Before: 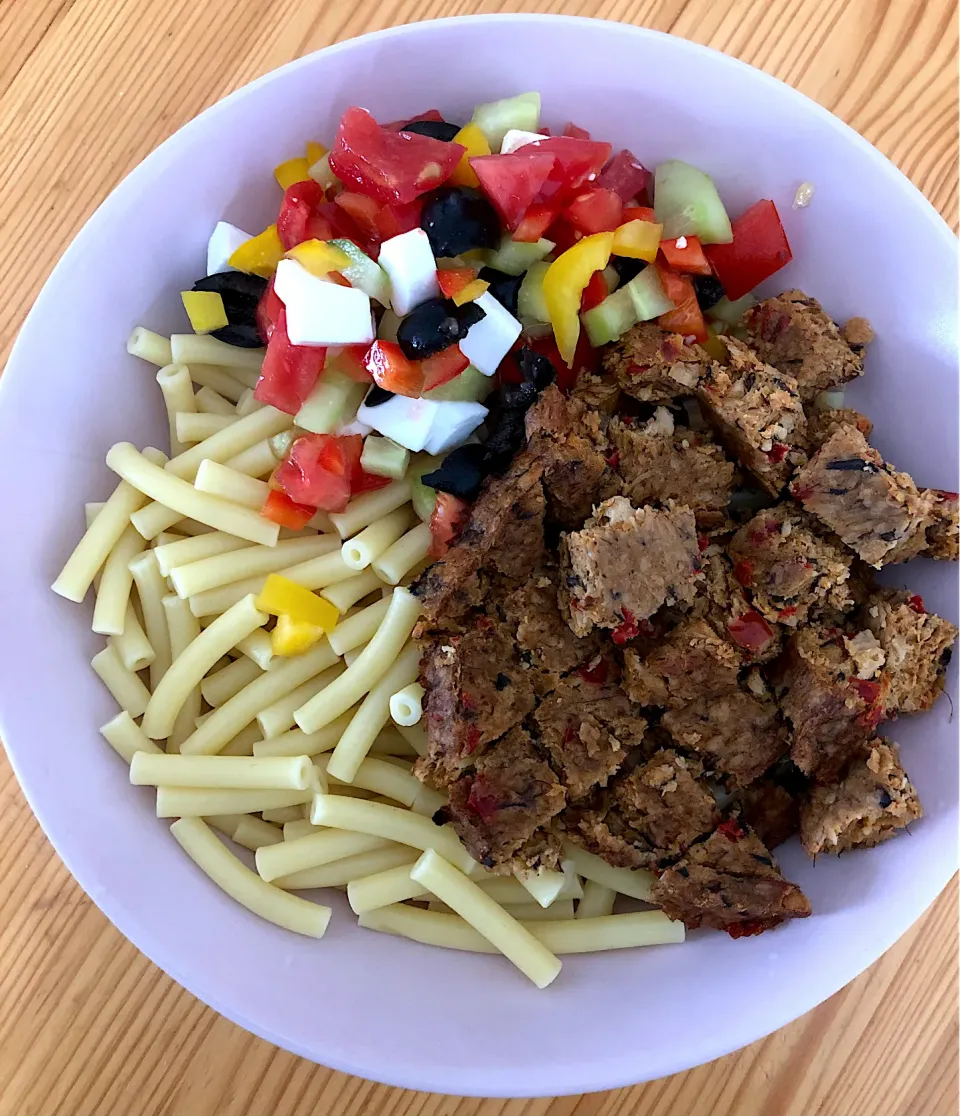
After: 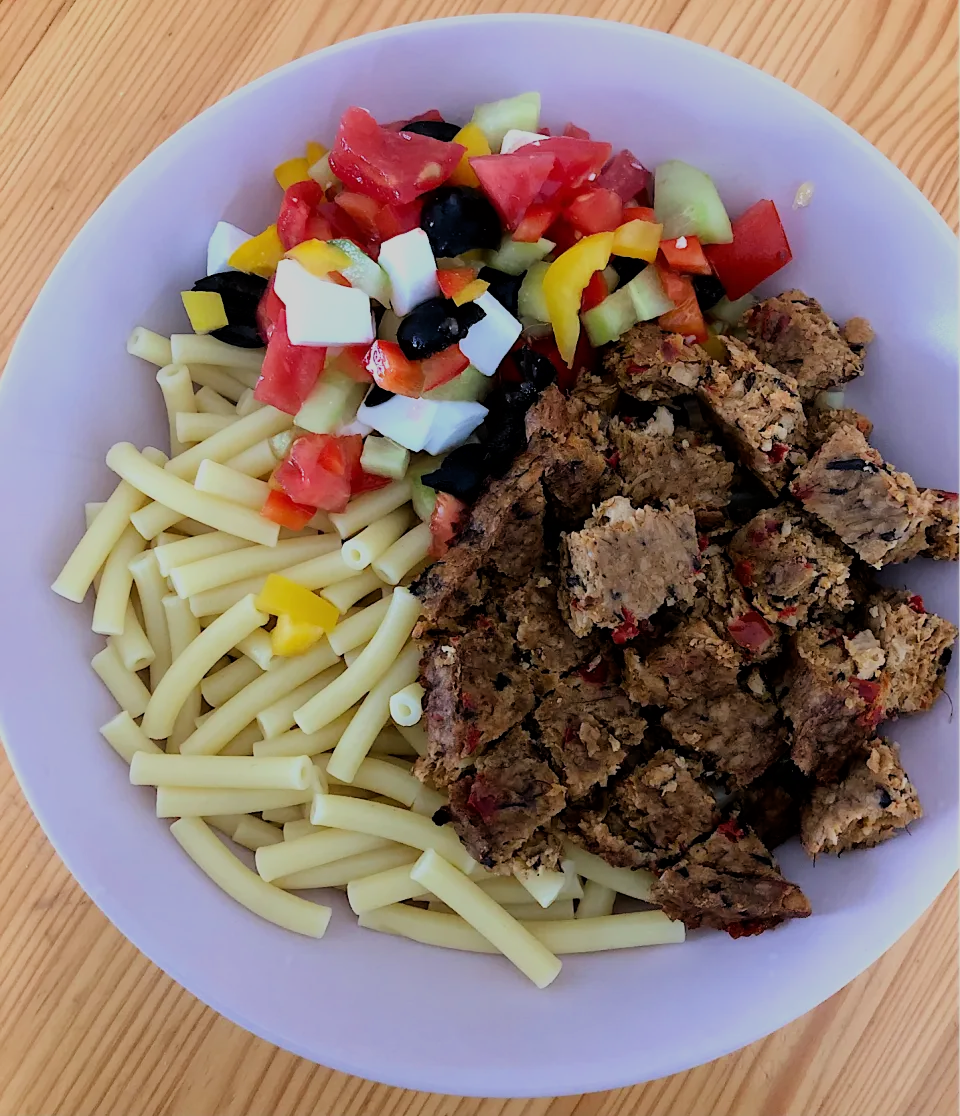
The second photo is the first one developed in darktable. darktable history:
filmic rgb: black relative exposure -7.19 EV, white relative exposure 5.34 EV, hardness 3.03, color science v6 (2022)
